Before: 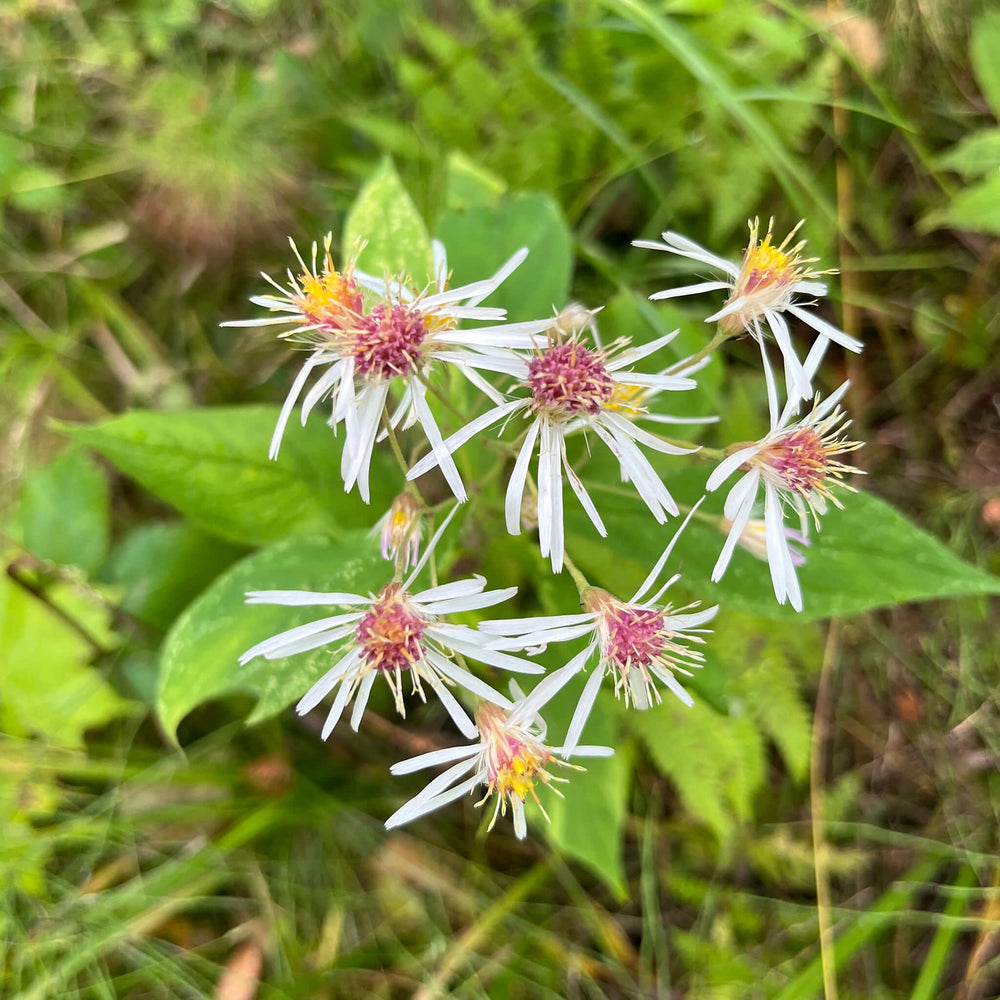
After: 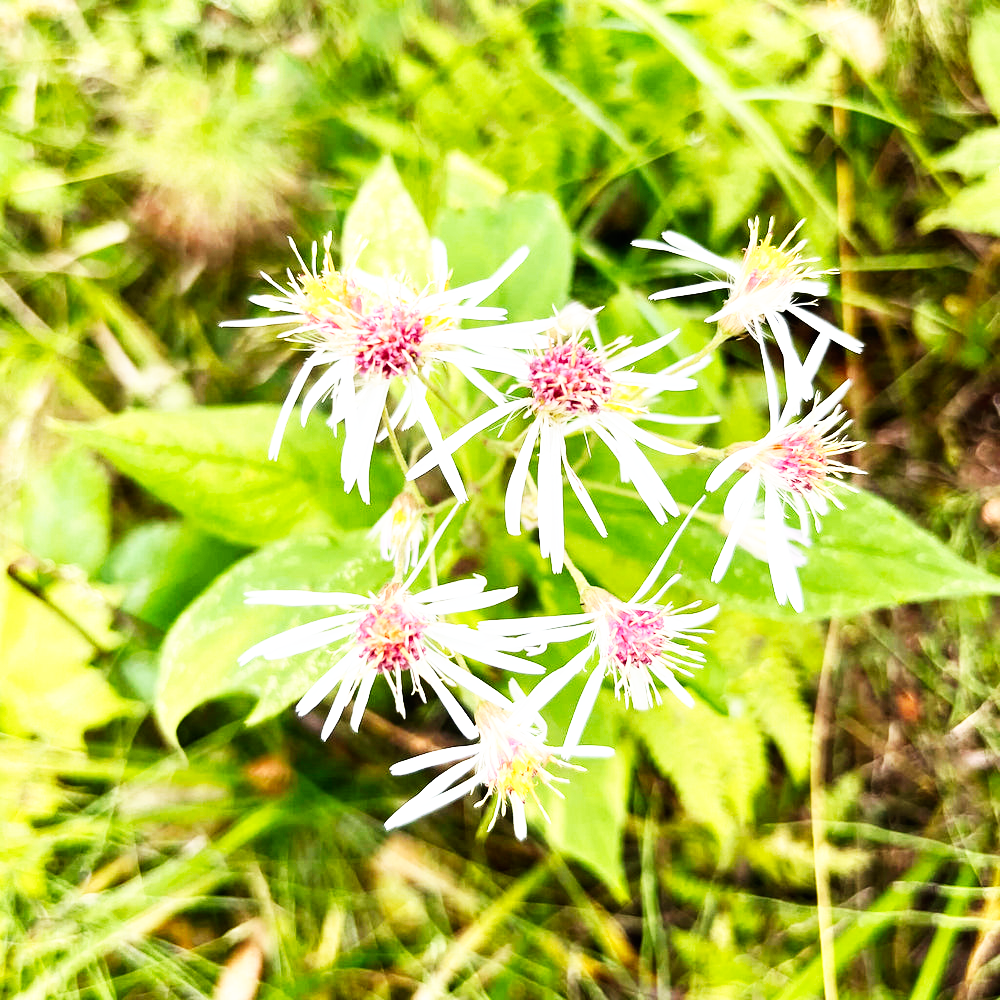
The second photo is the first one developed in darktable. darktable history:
base curve: curves: ch0 [(0, 0) (0.007, 0.004) (0.027, 0.03) (0.046, 0.07) (0.207, 0.54) (0.442, 0.872) (0.673, 0.972) (1, 1)], preserve colors none
tone equalizer: -8 EV -0.417 EV, -7 EV -0.389 EV, -6 EV -0.333 EV, -5 EV -0.222 EV, -3 EV 0.222 EV, -2 EV 0.333 EV, -1 EV 0.389 EV, +0 EV 0.417 EV, edges refinement/feathering 500, mask exposure compensation -1.57 EV, preserve details no
